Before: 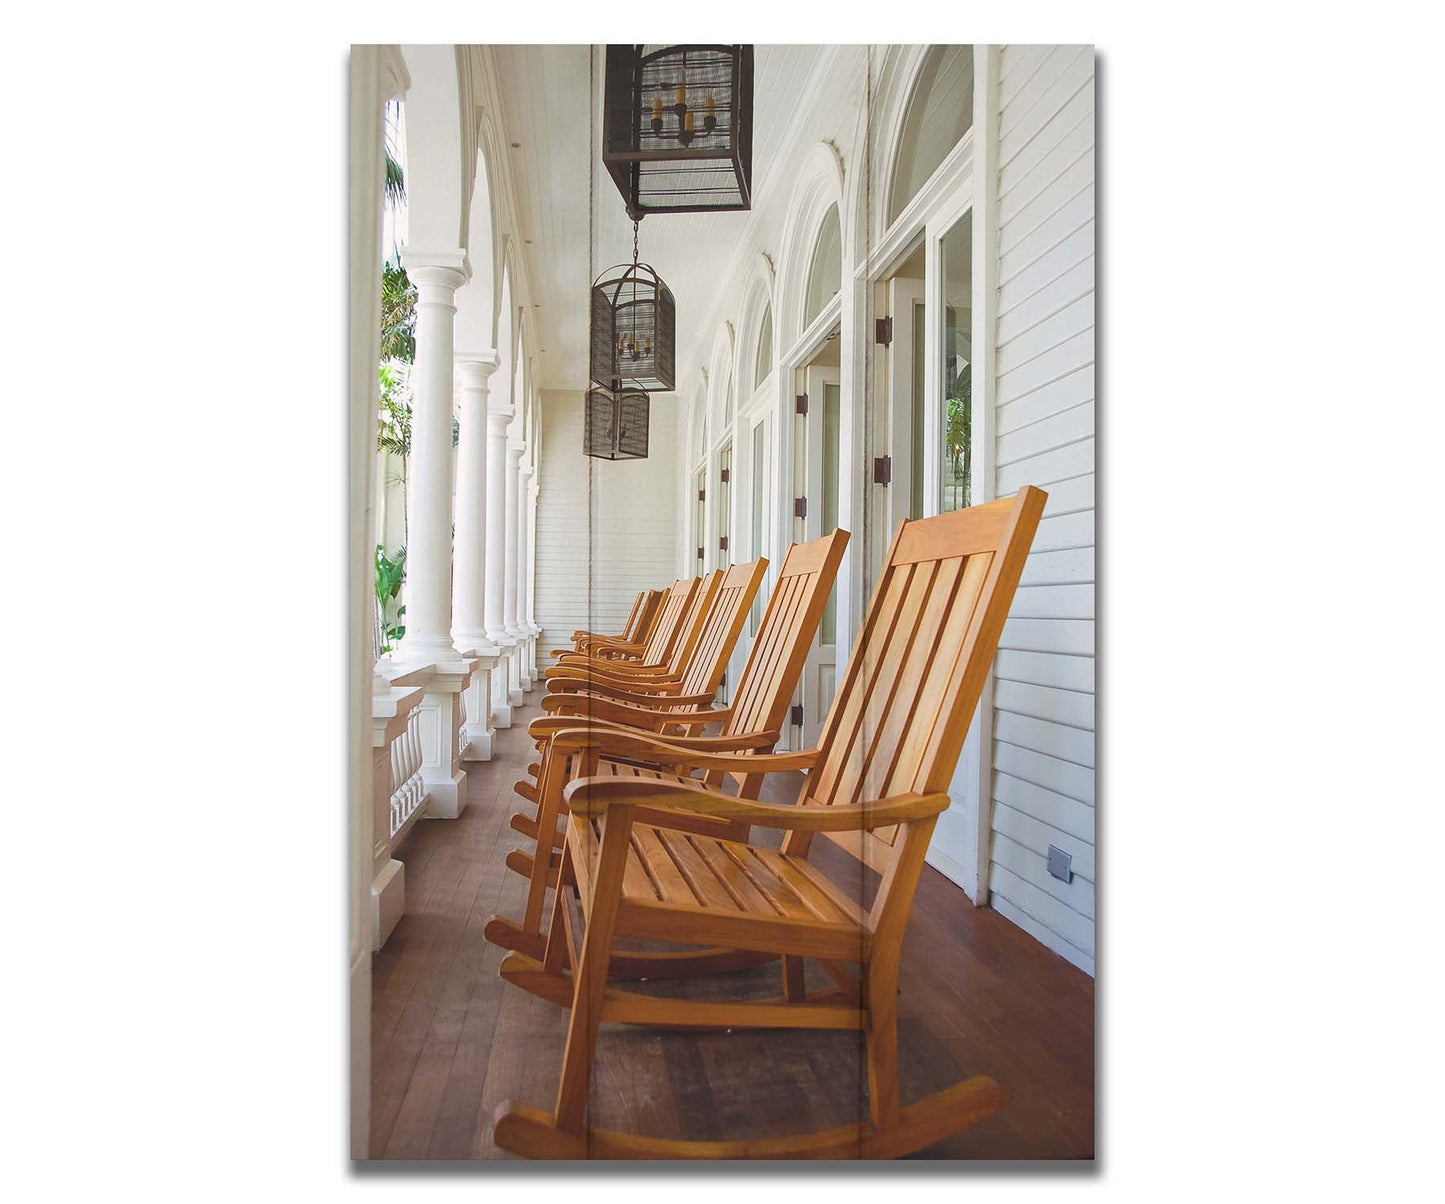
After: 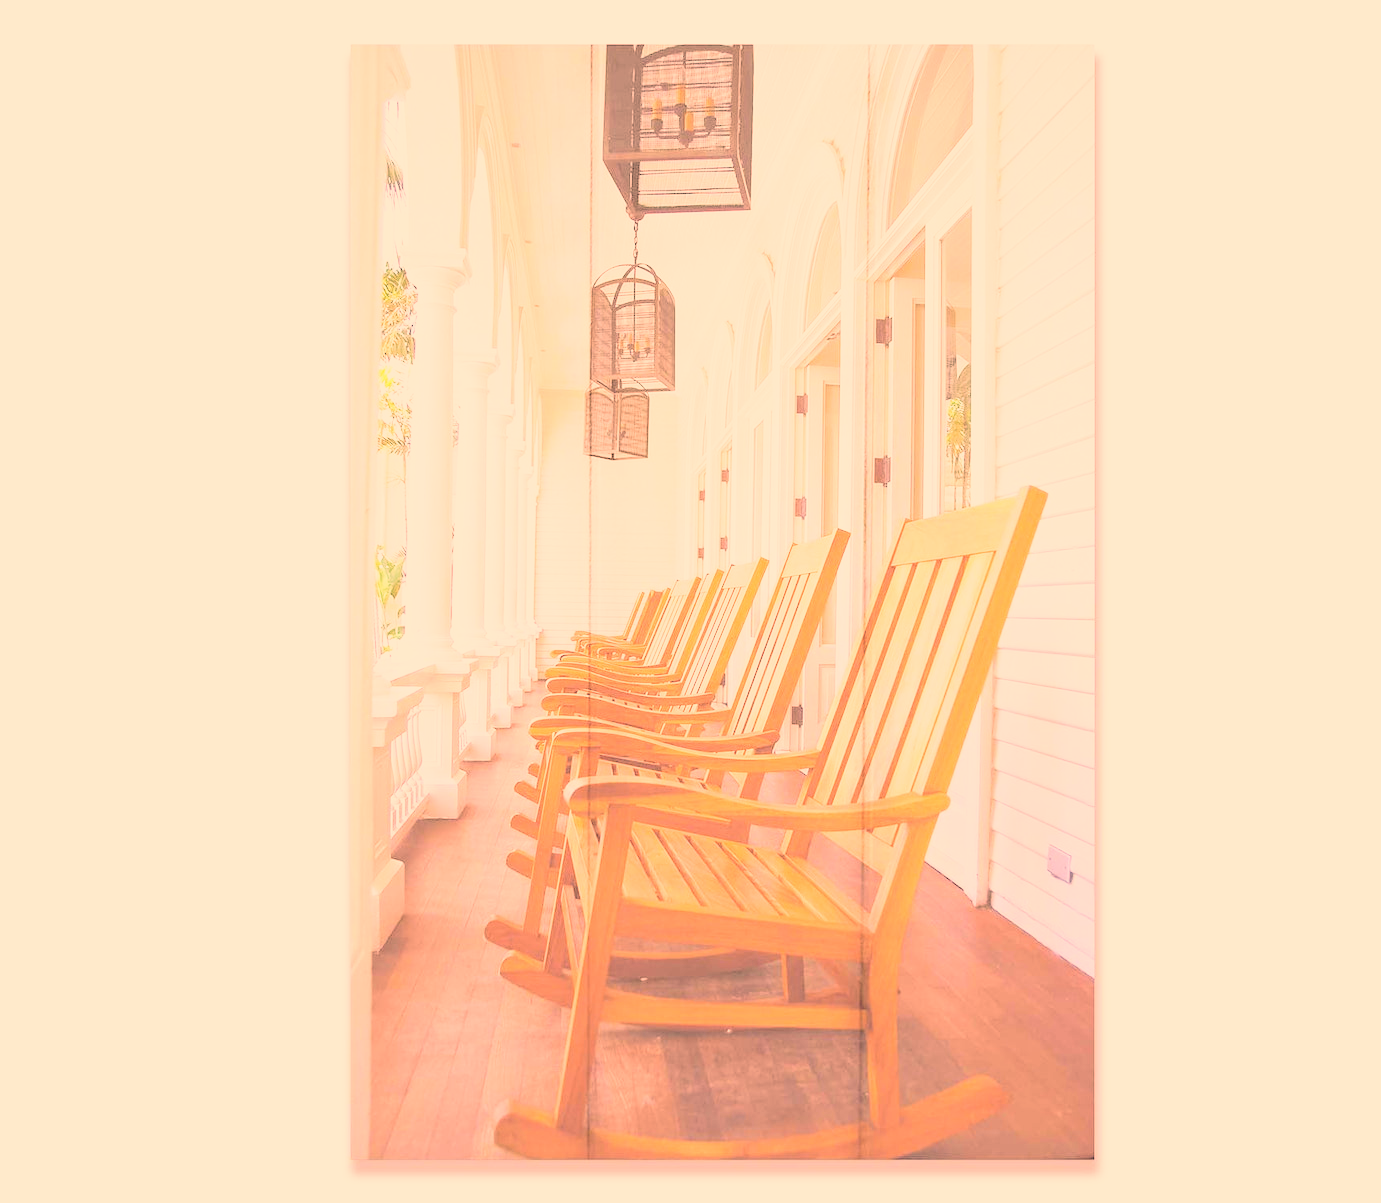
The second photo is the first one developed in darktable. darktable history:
crop: right 4.372%, bottom 0.028%
color correction: highlights a* 39.98, highlights b* 39.72, saturation 0.693
contrast brightness saturation: brightness 0.985
base curve: curves: ch0 [(0, 0) (0.005, 0.002) (0.15, 0.3) (0.4, 0.7) (0.75, 0.95) (1, 1)], preserve colors none
